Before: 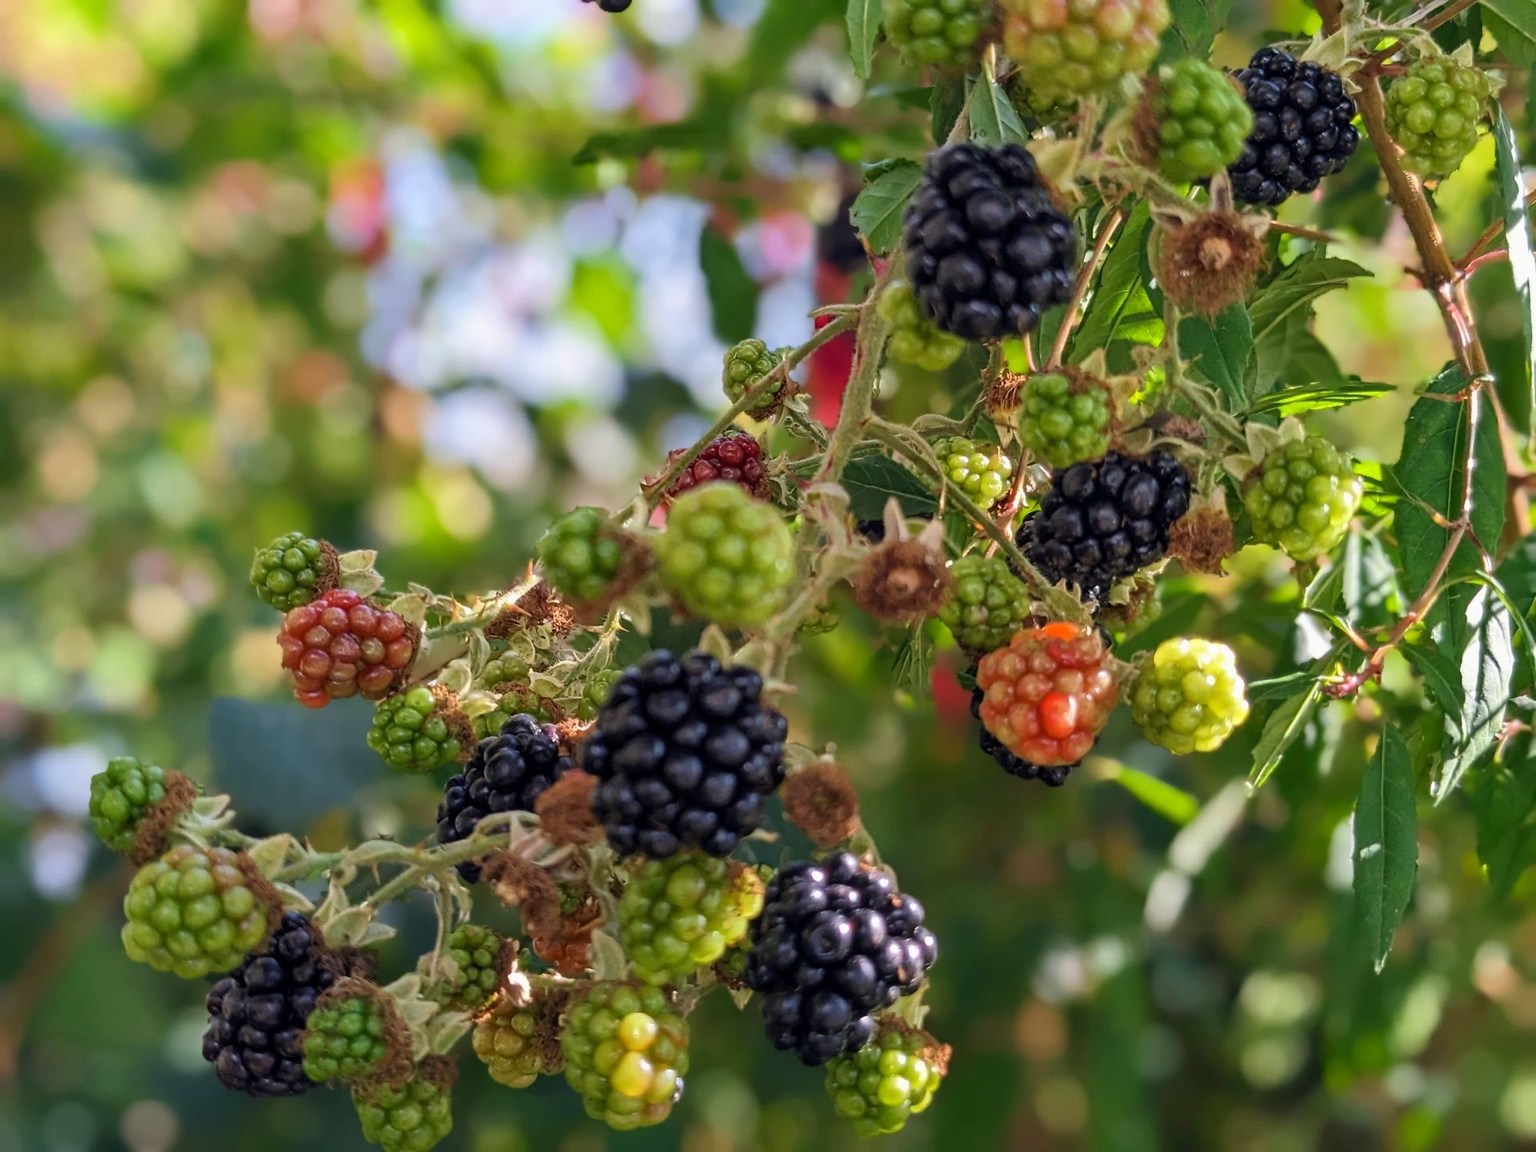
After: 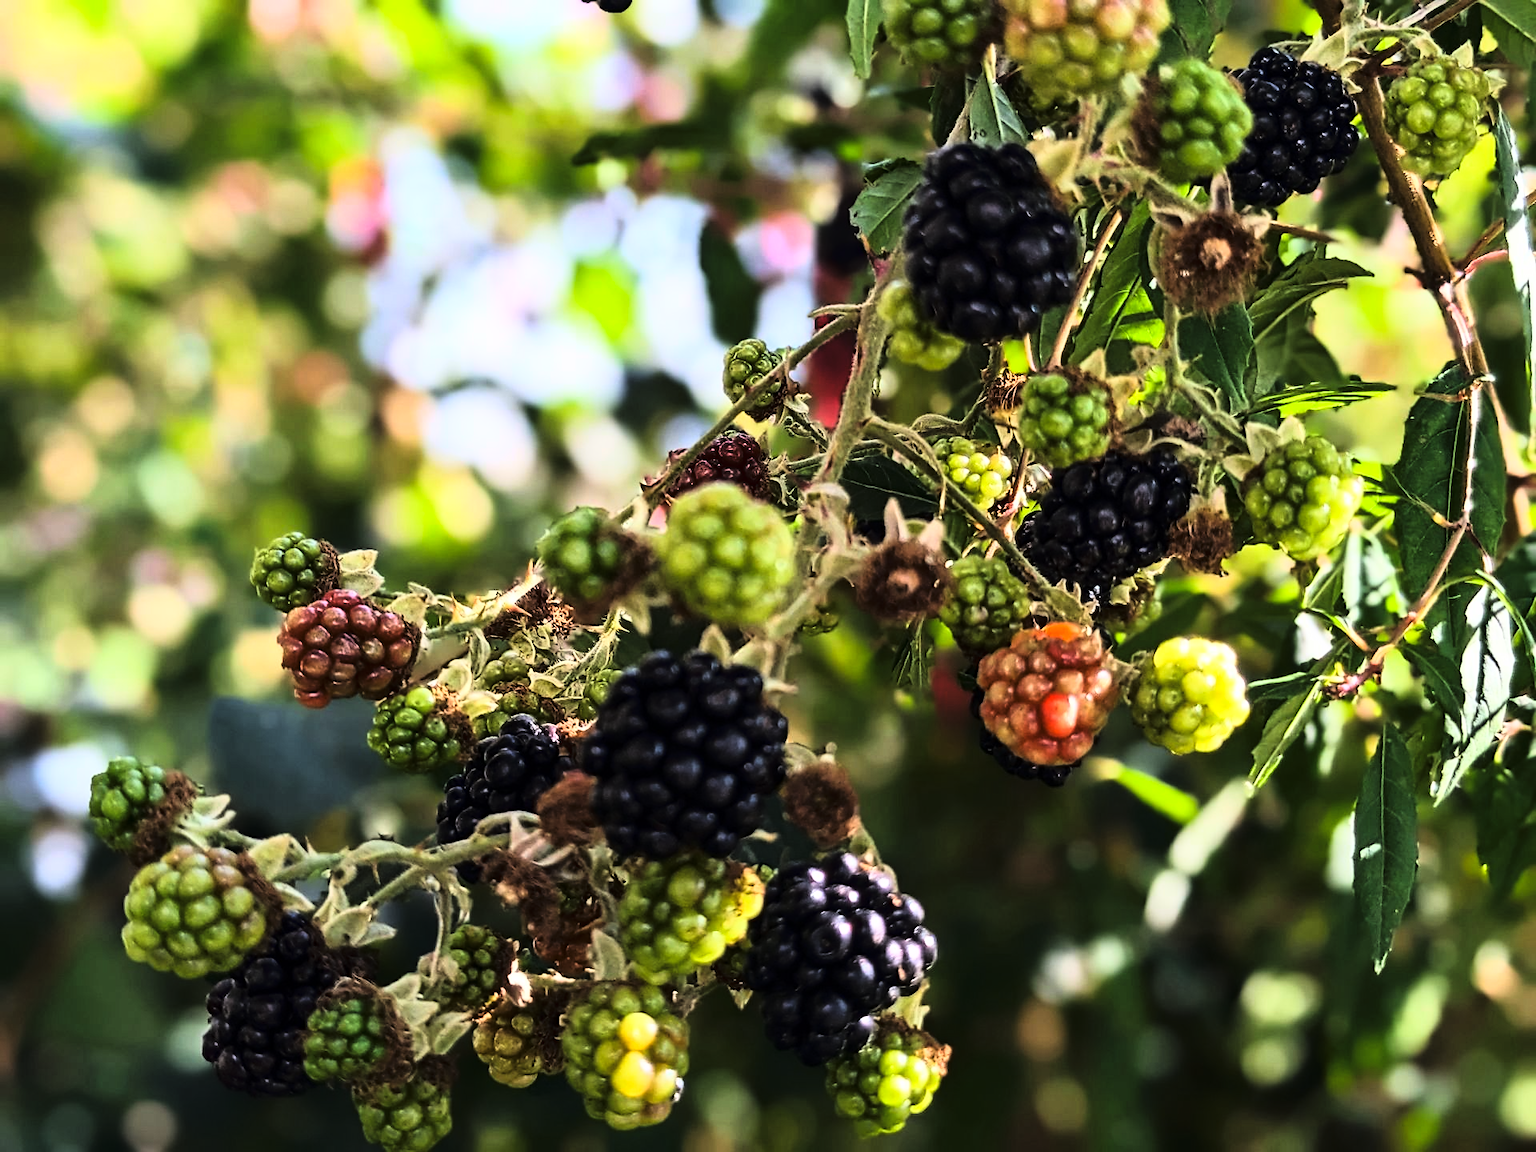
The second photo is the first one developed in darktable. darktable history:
sharpen: radius 1.907, amount 0.393, threshold 1.424
tone curve: curves: ch0 [(0, 0) (0.003, 0.002) (0.011, 0.005) (0.025, 0.011) (0.044, 0.017) (0.069, 0.021) (0.1, 0.027) (0.136, 0.035) (0.177, 0.05) (0.224, 0.076) (0.277, 0.126) (0.335, 0.212) (0.399, 0.333) (0.468, 0.473) (0.543, 0.627) (0.623, 0.784) (0.709, 0.9) (0.801, 0.963) (0.898, 0.988) (1, 1)], color space Lab, linked channels, preserve colors none
